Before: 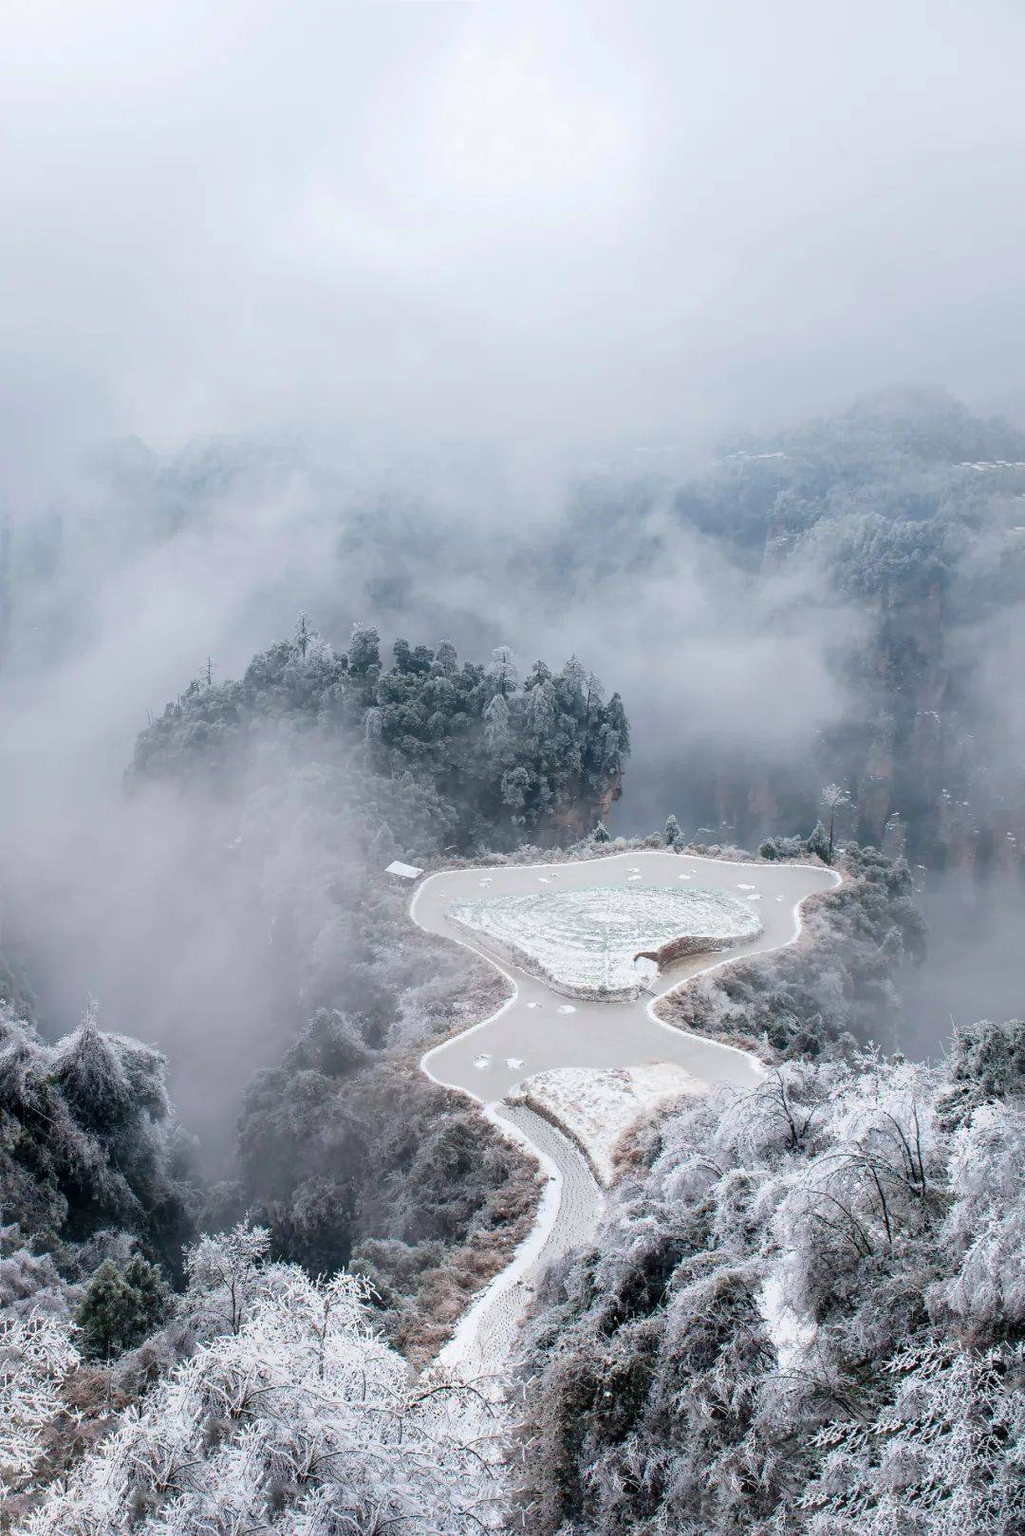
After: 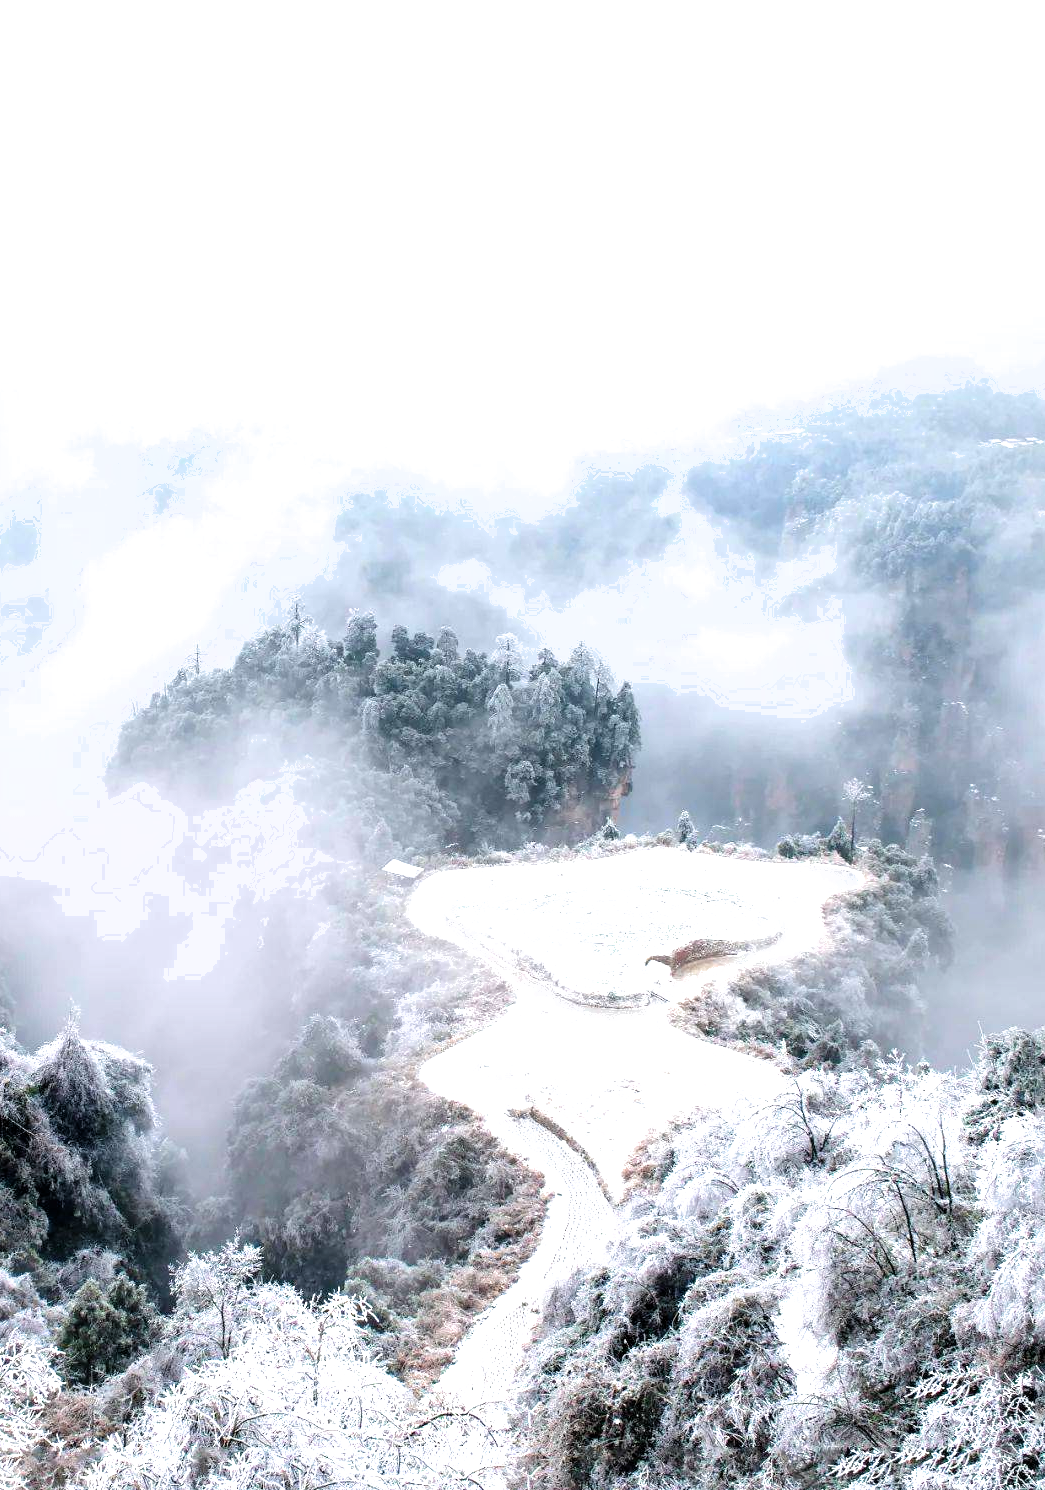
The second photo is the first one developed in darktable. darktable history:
crop: left 2.16%, top 3.017%, right 1.042%, bottom 4.942%
filmic rgb: middle gray luminance 18.29%, black relative exposure -11.42 EV, white relative exposure 2.54 EV, target black luminance 0%, hardness 8.46, latitude 98.28%, contrast 1.083, shadows ↔ highlights balance 0.751%, color science v6 (2022)
exposure: exposure 1 EV, compensate exposure bias true, compensate highlight preservation false
